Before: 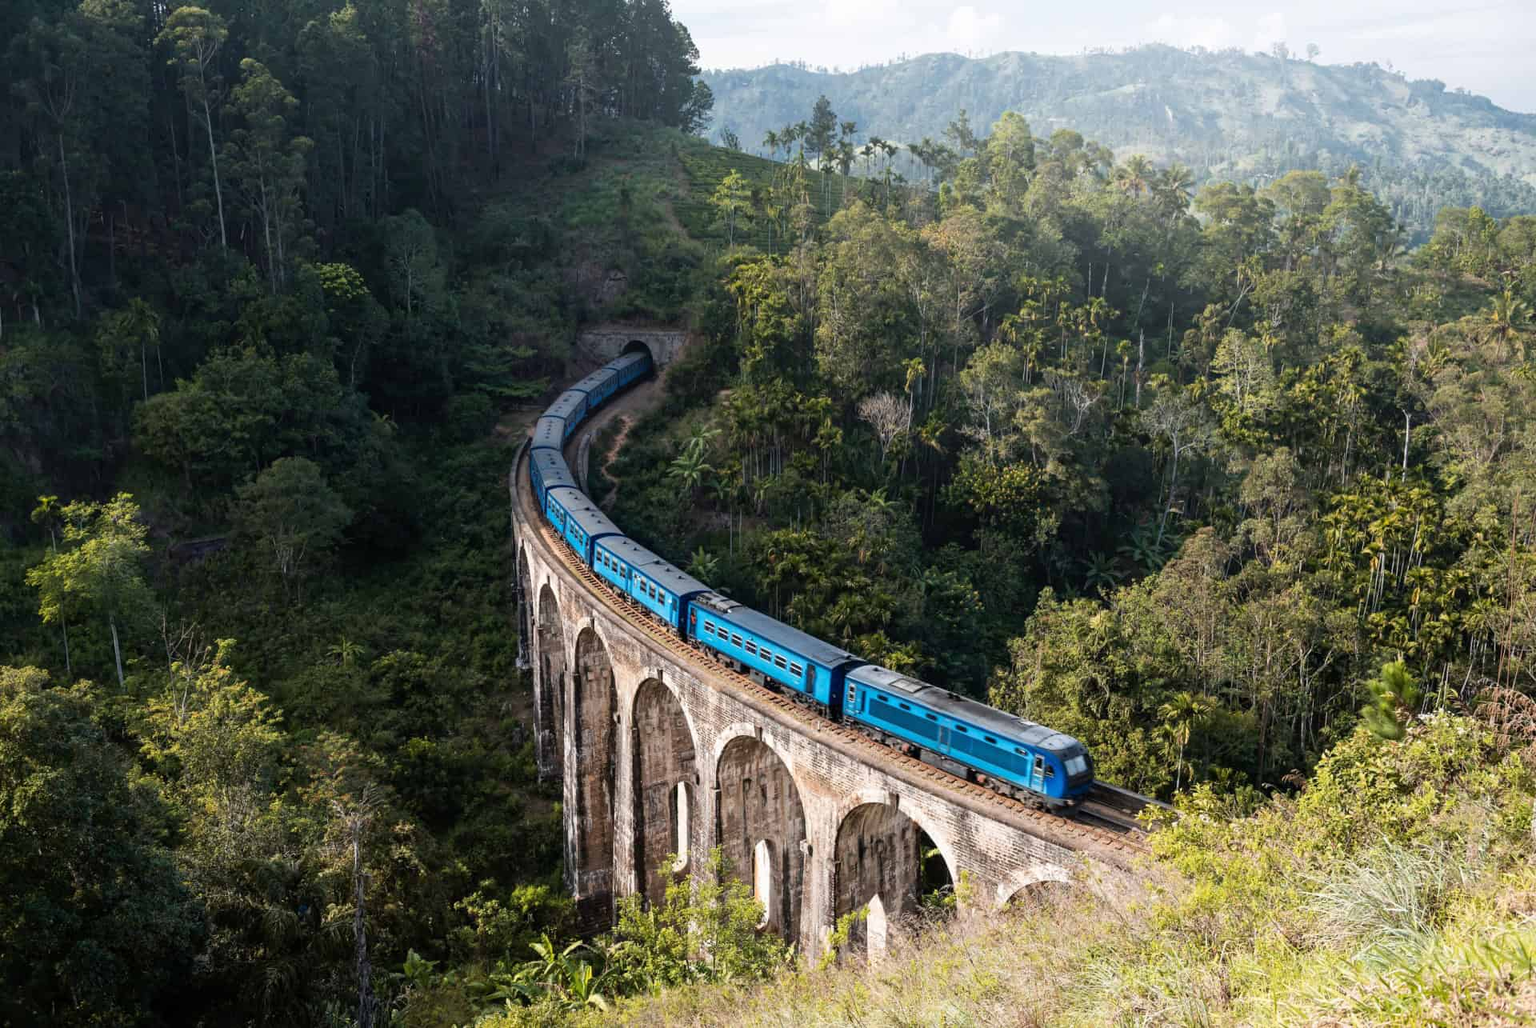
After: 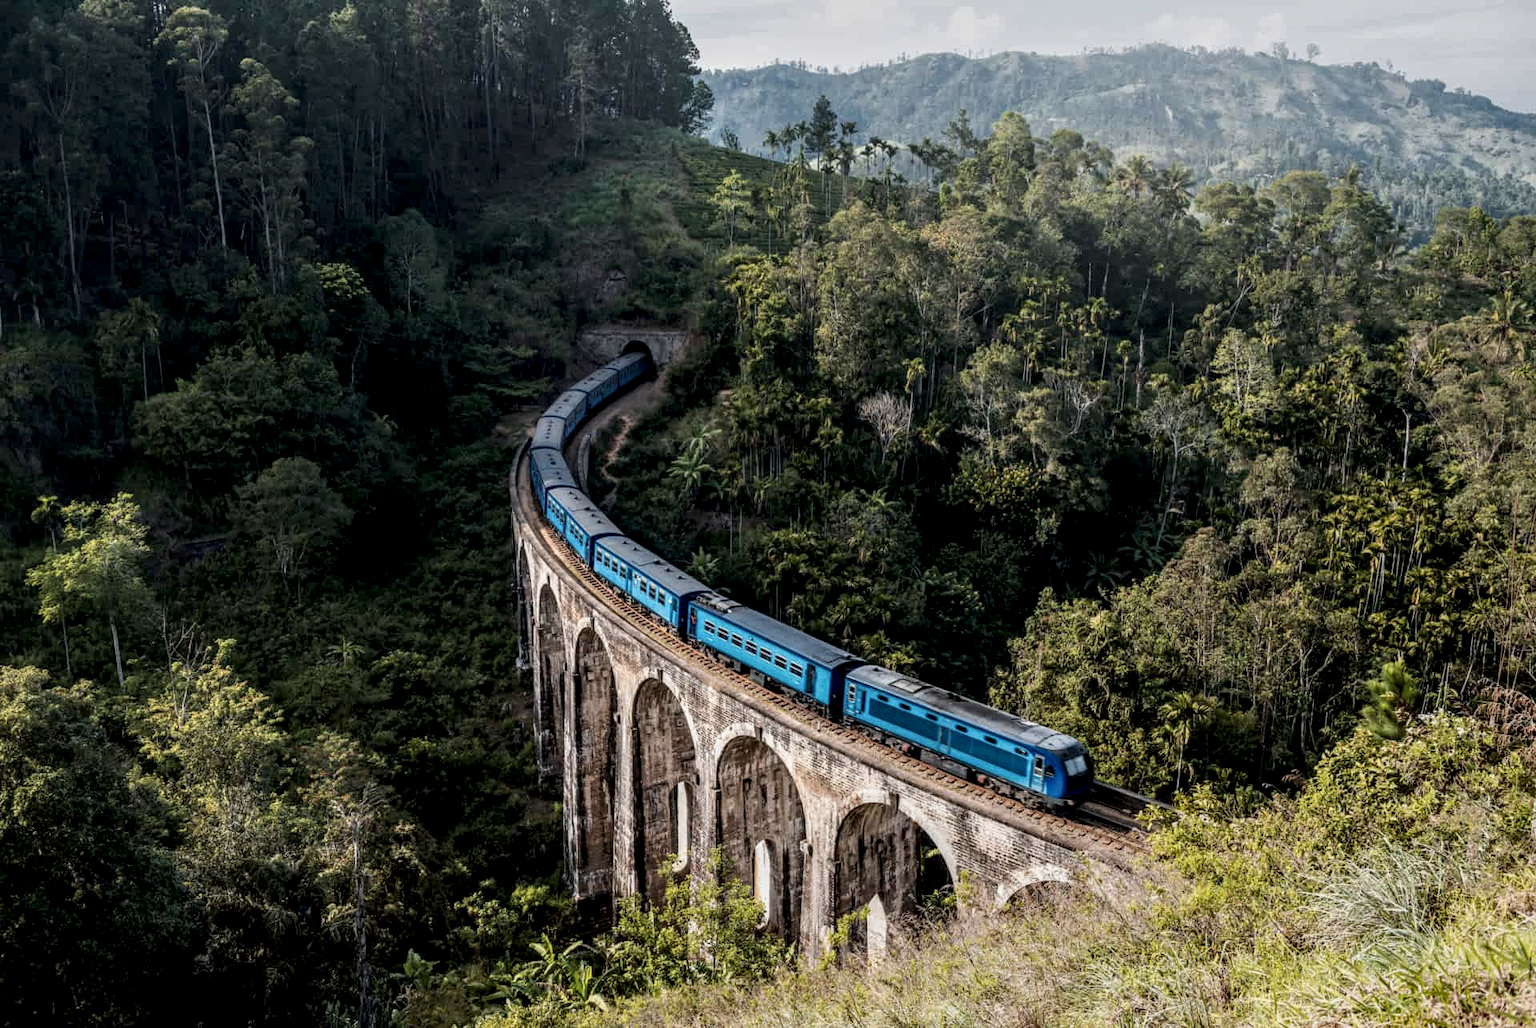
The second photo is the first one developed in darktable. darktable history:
exposure: black level correction 0, exposure -0.7 EV, compensate highlight preservation false
local contrast: highlights 2%, shadows 7%, detail 181%
